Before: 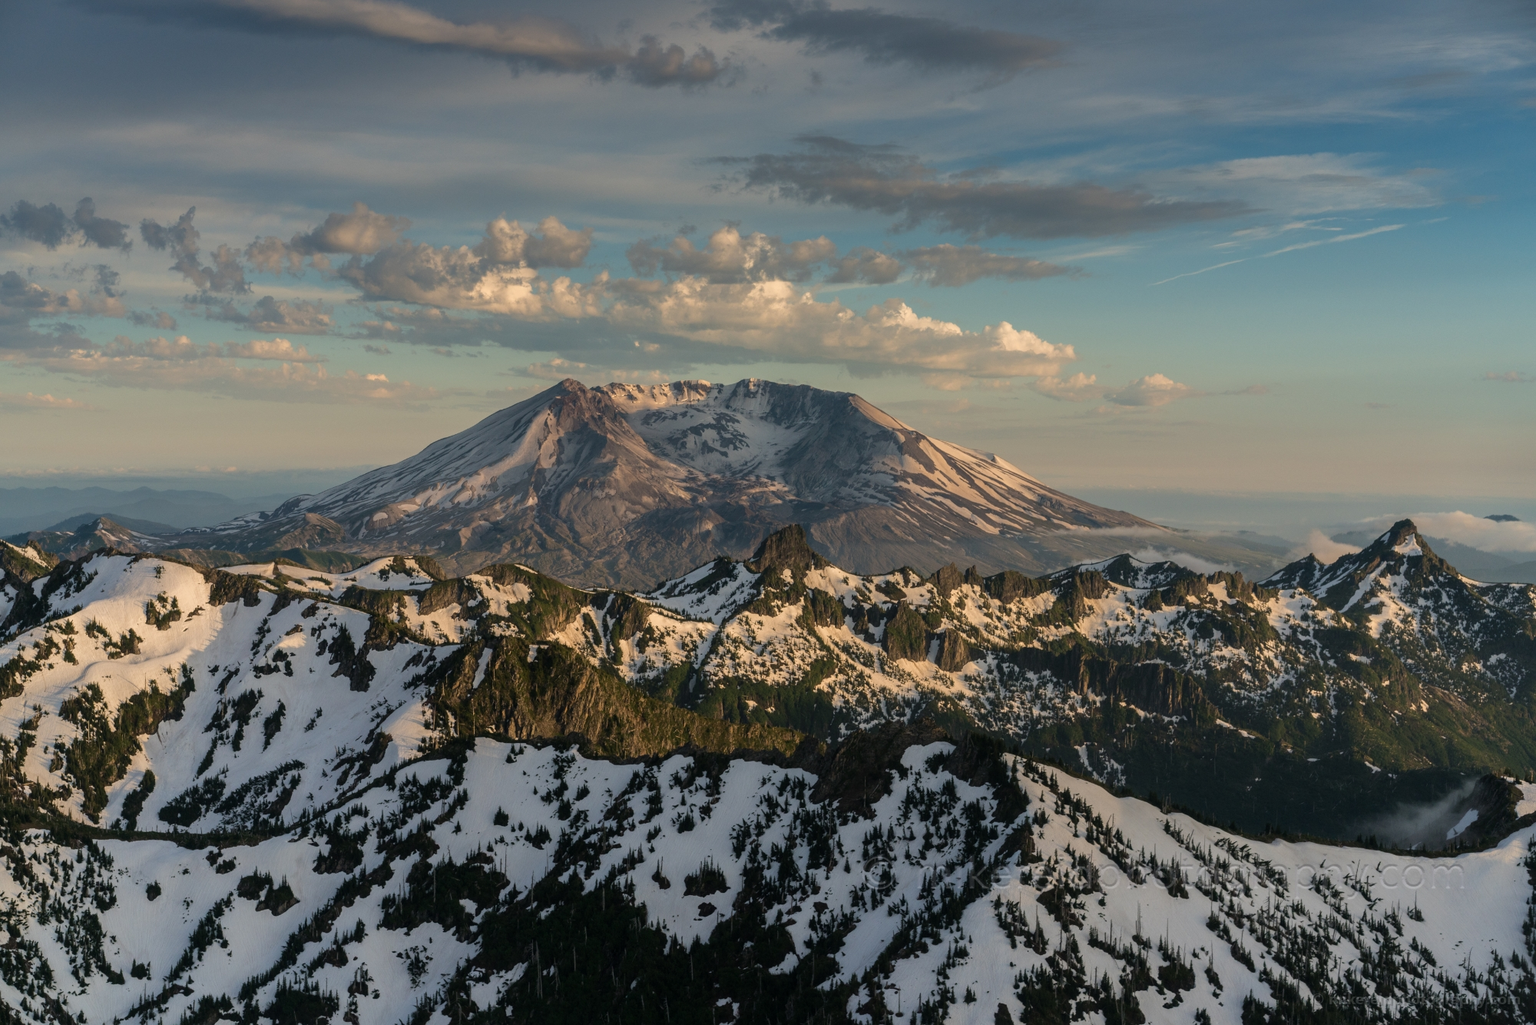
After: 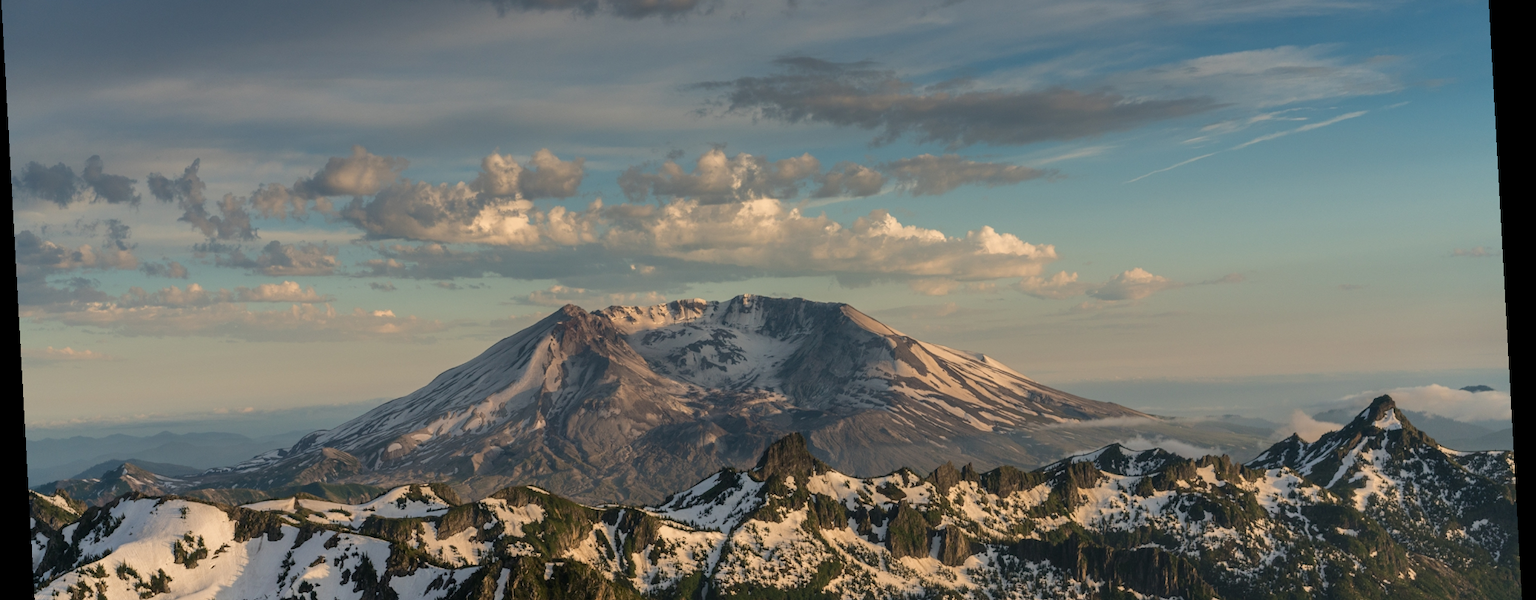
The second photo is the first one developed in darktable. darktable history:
crop and rotate: top 10.605%, bottom 33.274%
rotate and perspective: rotation -3.18°, automatic cropping off
